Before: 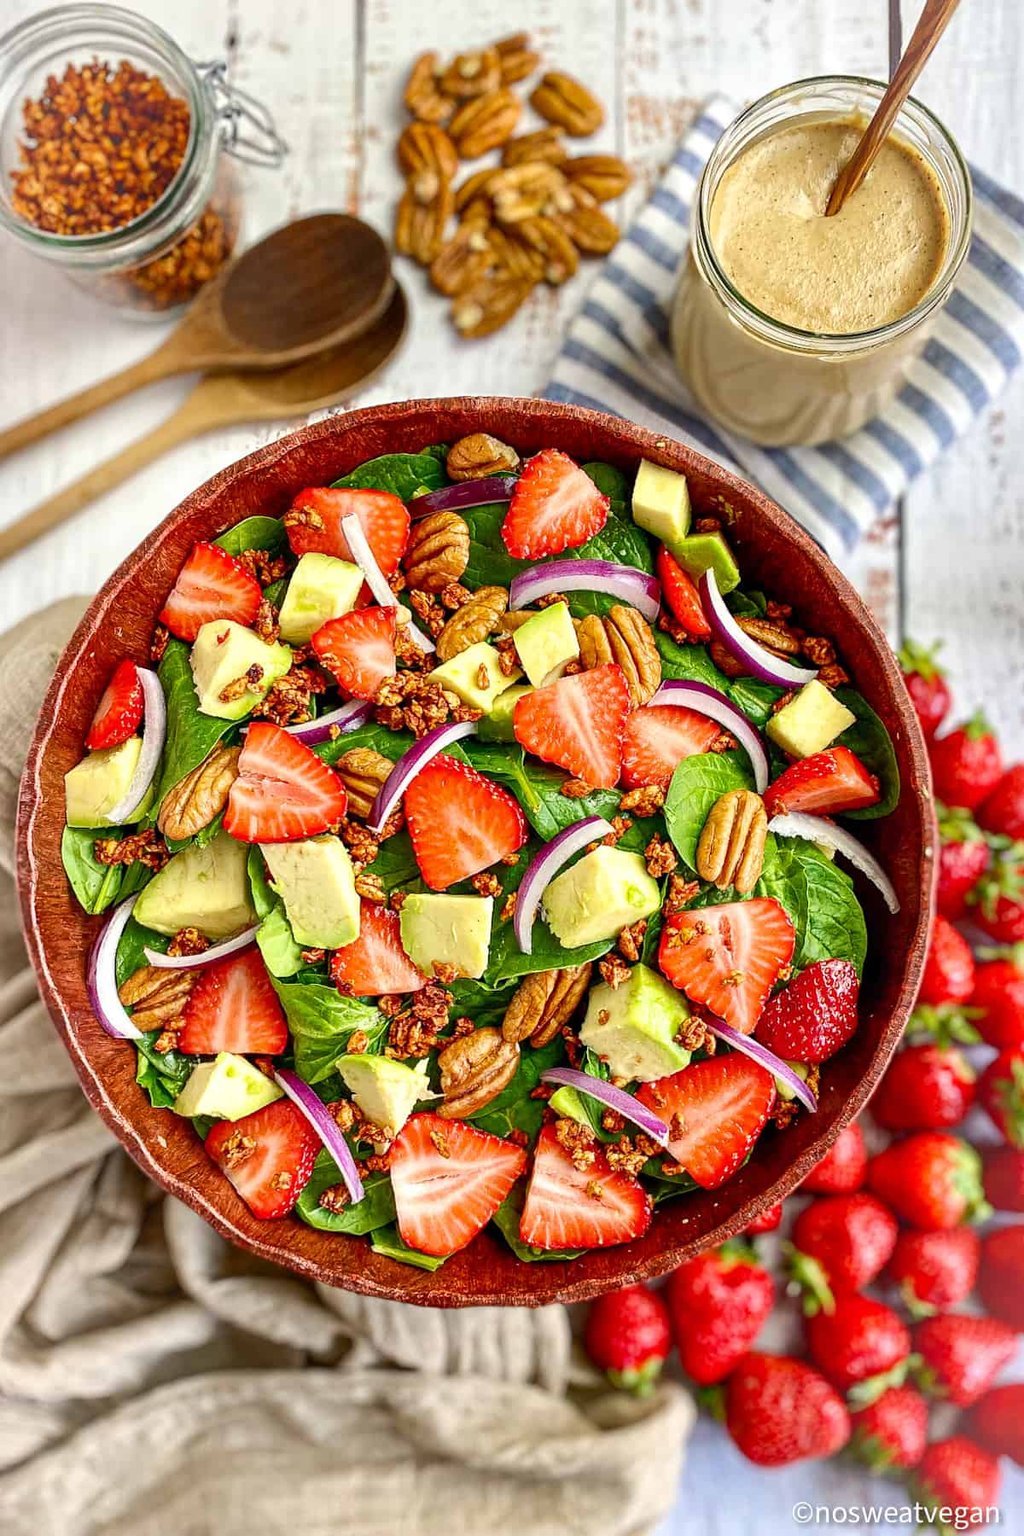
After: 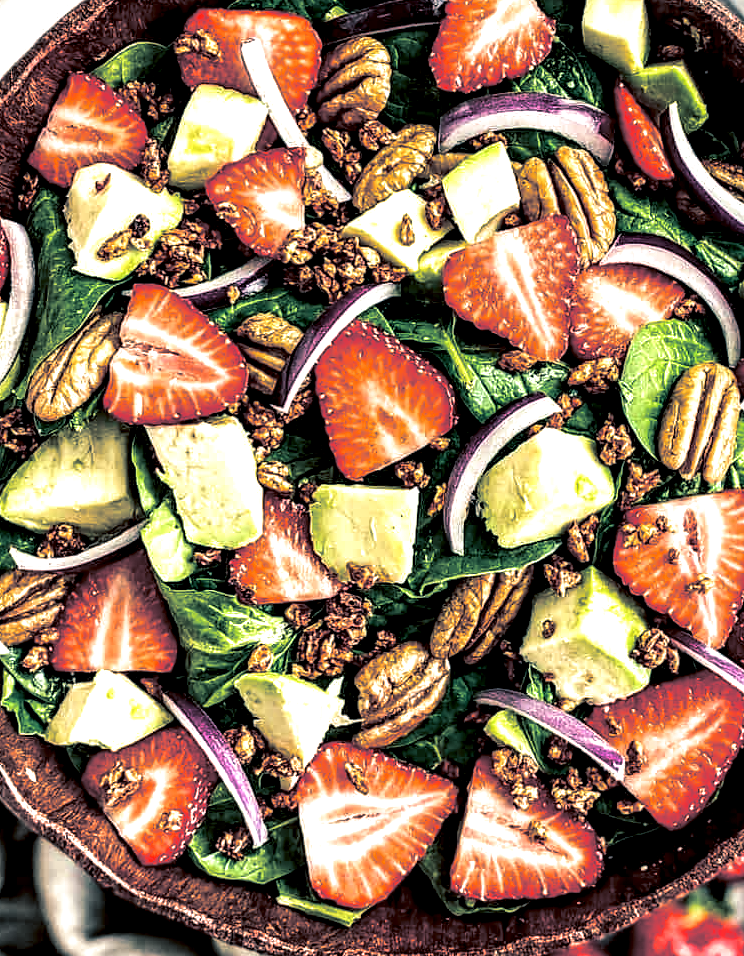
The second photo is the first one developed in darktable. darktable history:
local contrast: shadows 185%, detail 225%
split-toning: shadows › hue 205.2°, shadows › saturation 0.43, highlights › hue 54°, highlights › saturation 0.54
crop: left 13.312%, top 31.28%, right 24.627%, bottom 15.582%
